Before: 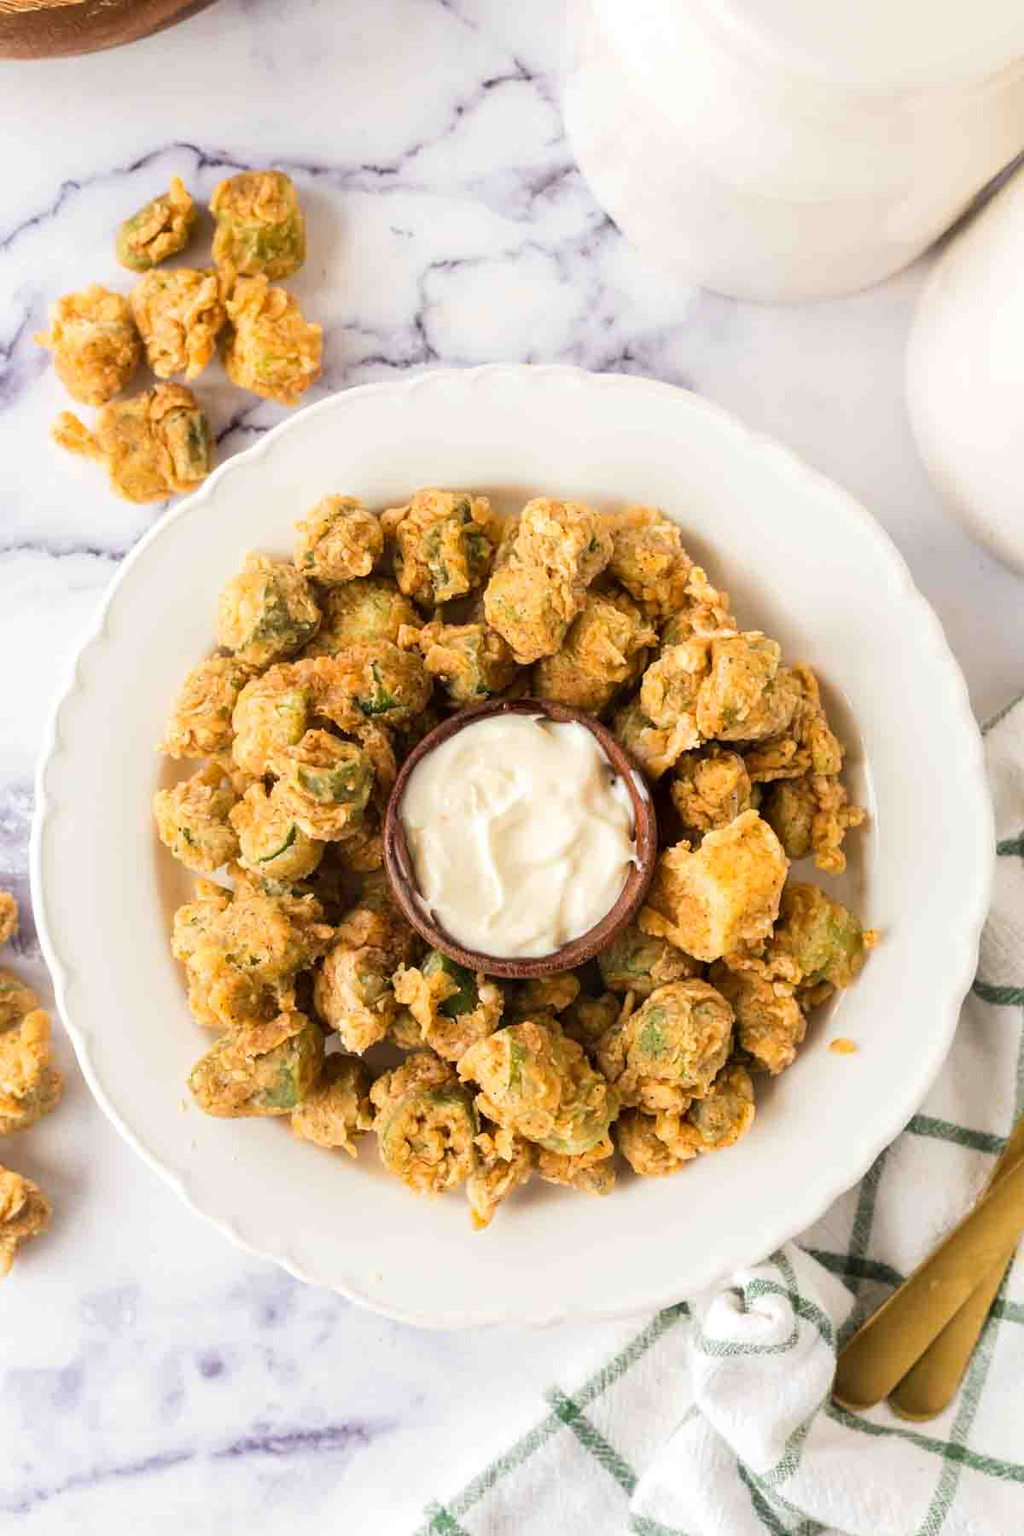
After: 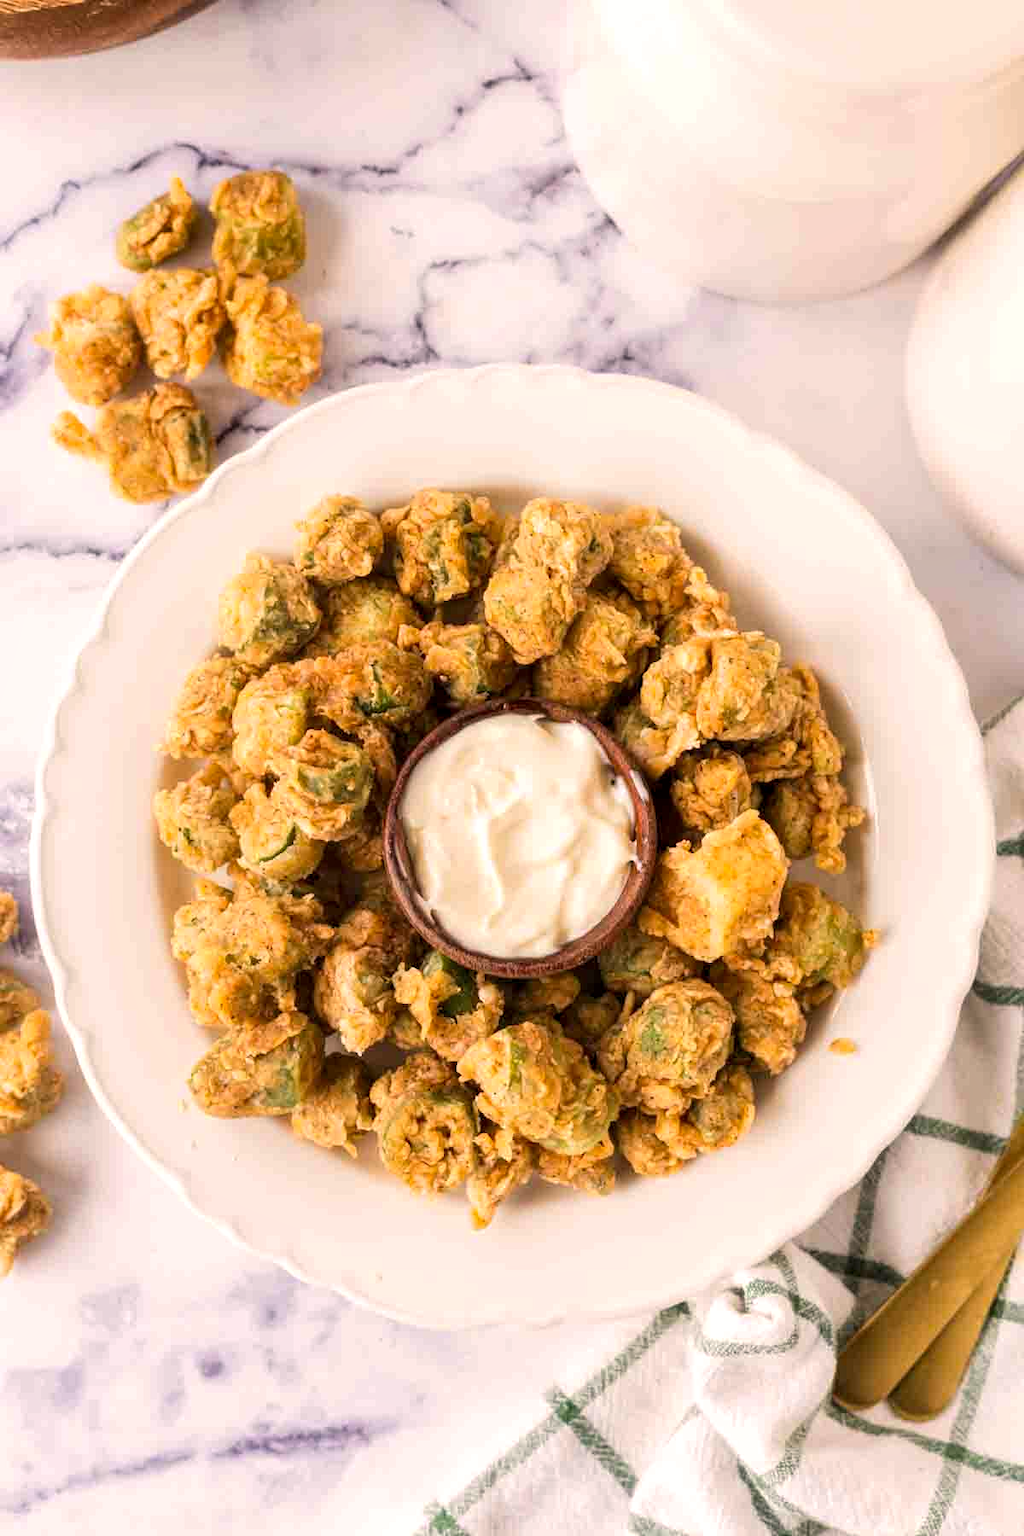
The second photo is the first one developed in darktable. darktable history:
local contrast: highlights 100%, shadows 100%, detail 131%, midtone range 0.2
color correction: highlights a* 7.34, highlights b* 4.37
